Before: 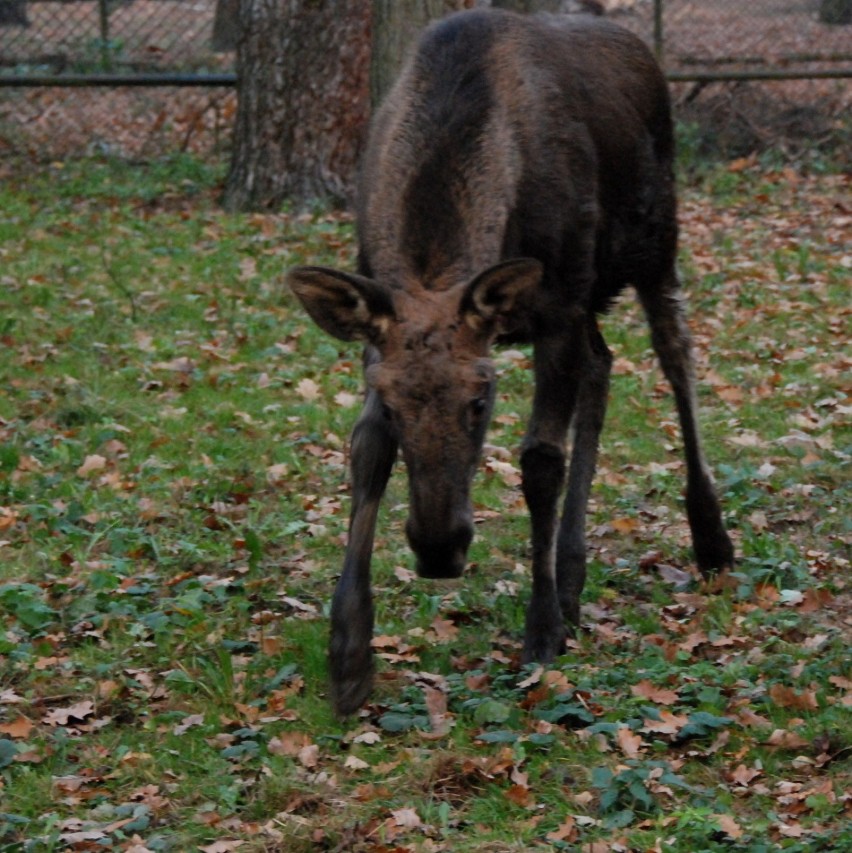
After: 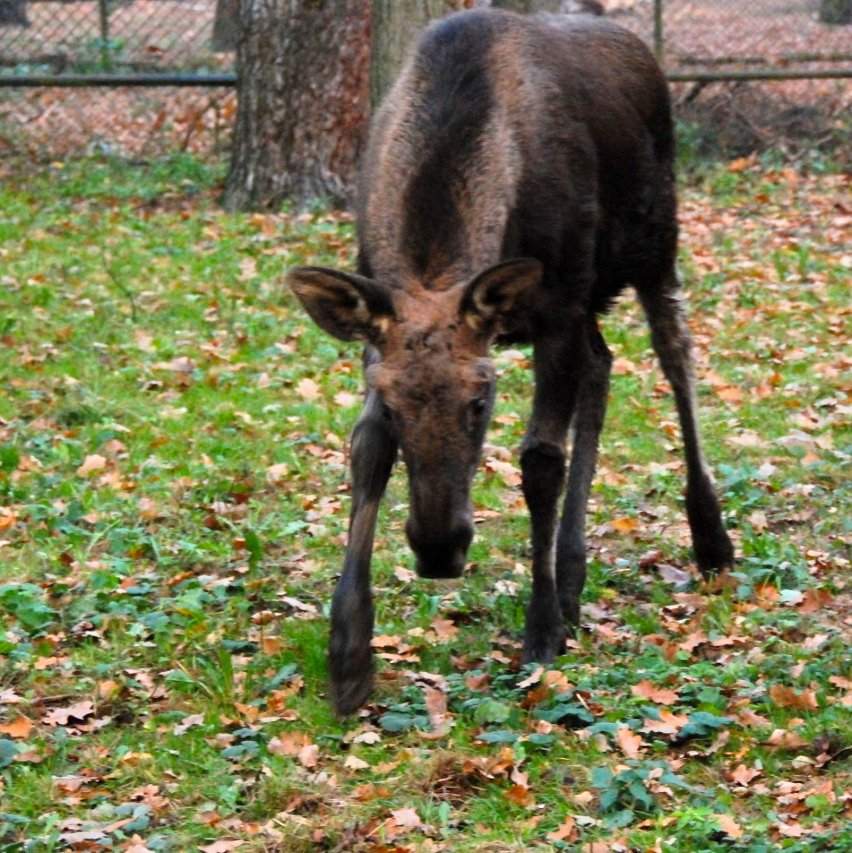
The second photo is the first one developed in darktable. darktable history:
tone equalizer: -7 EV 0.147 EV, -6 EV 0.562 EV, -5 EV 1.18 EV, -4 EV 1.32 EV, -3 EV 1.18 EV, -2 EV 0.6 EV, -1 EV 0.158 EV, edges refinement/feathering 500, mask exposure compensation -1.57 EV, preserve details guided filter
color balance rgb: power › hue 171.51°, linear chroma grading › global chroma 0.373%, perceptual saturation grading › global saturation 19.583%
